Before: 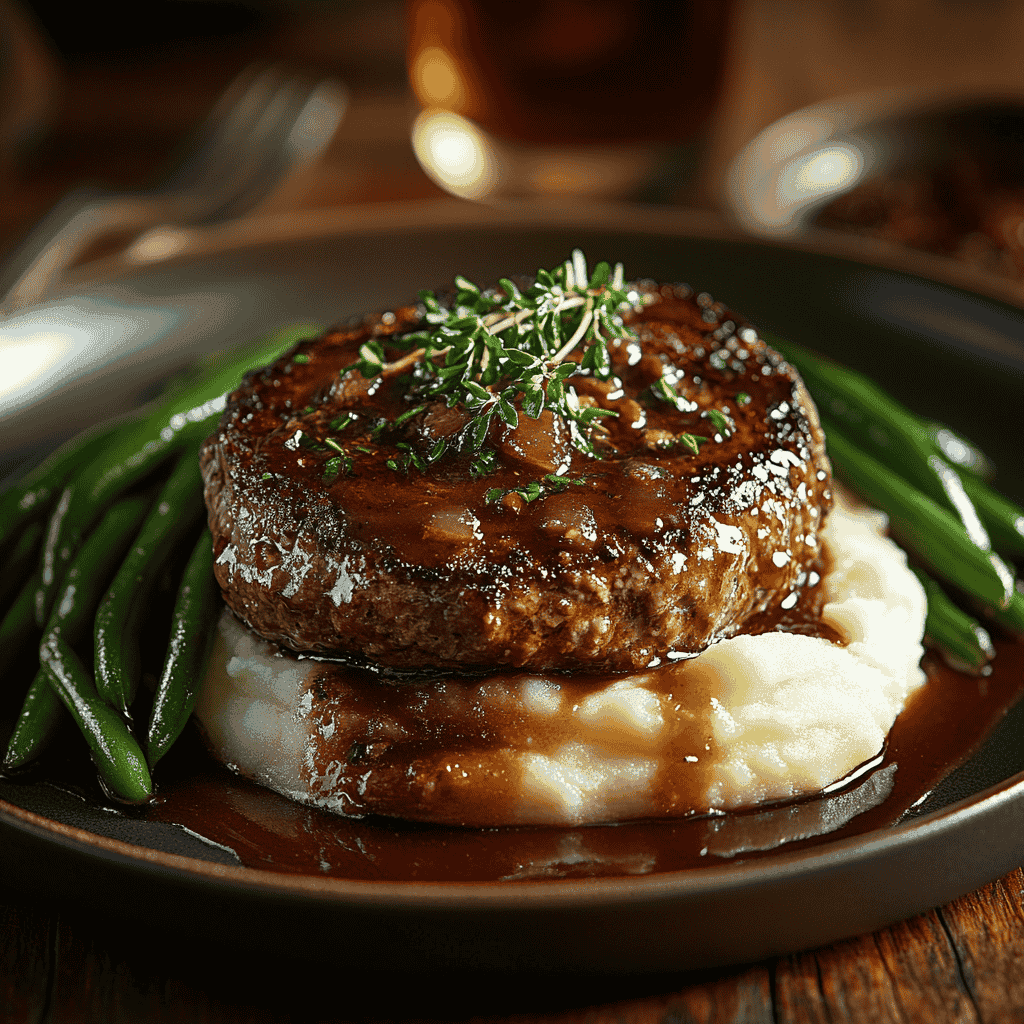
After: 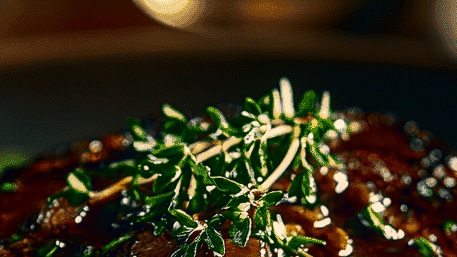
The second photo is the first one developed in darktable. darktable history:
color correction: highlights a* 10.32, highlights b* 14.66, shadows a* -9.59, shadows b* -15.02
color contrast: green-magenta contrast 0.96
tone equalizer: on, module defaults
local contrast: on, module defaults
crop: left 28.64%, top 16.832%, right 26.637%, bottom 58.055%
contrast brightness saturation: contrast 0.22, brightness -0.19, saturation 0.24
